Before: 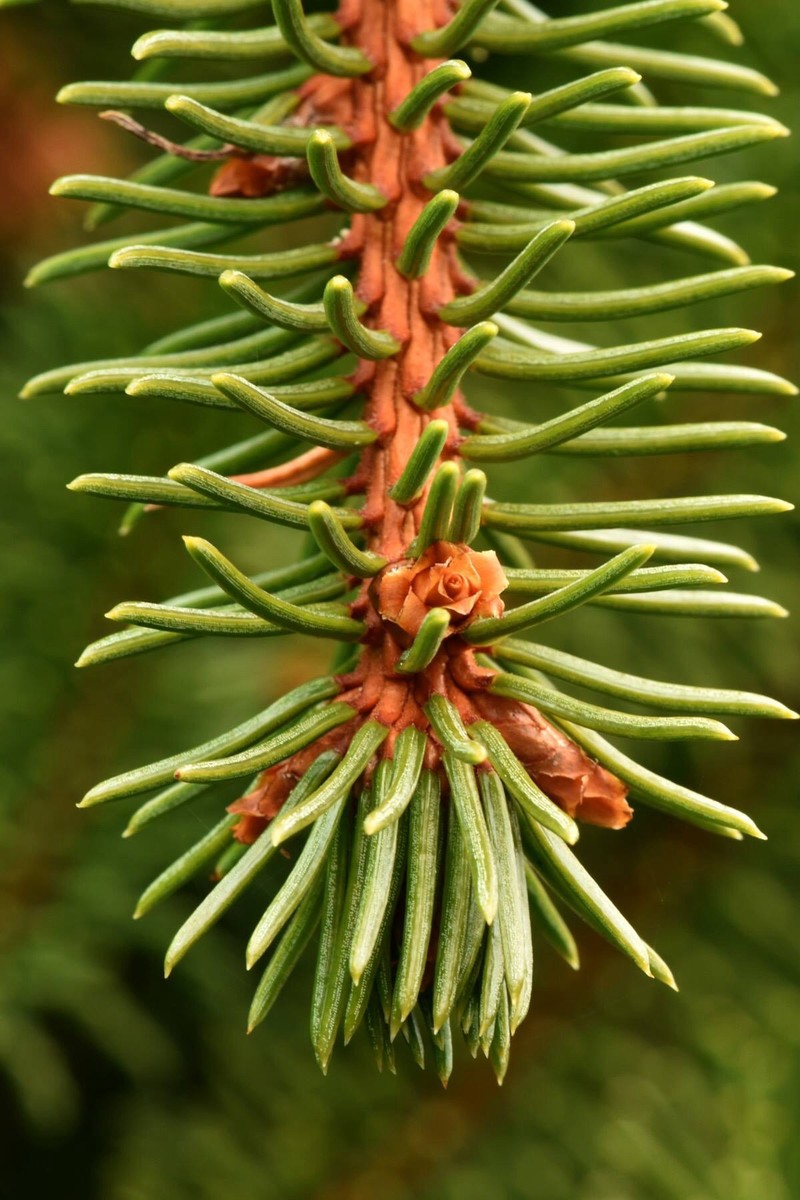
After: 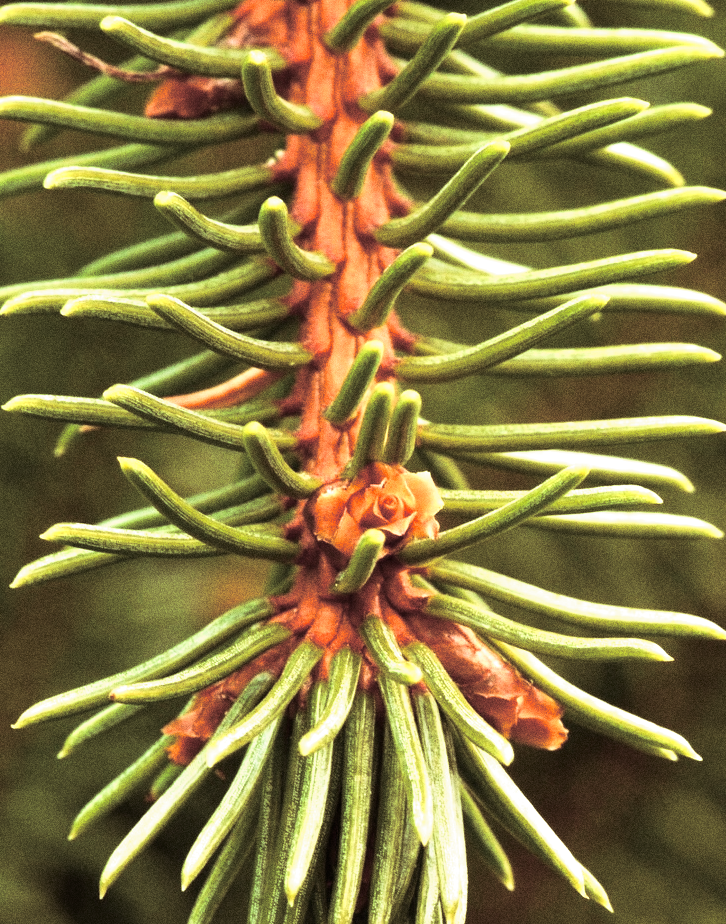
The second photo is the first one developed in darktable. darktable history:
crop: left 8.155%, top 6.611%, bottom 15.385%
color balance rgb: perceptual saturation grading › global saturation 20%, perceptual saturation grading › highlights -25%, perceptual saturation grading › shadows 25%
exposure: black level correction 0, exposure 0.7 EV, compensate exposure bias true, compensate highlight preservation false
grain: coarseness 0.09 ISO, strength 40%
velvia: on, module defaults
split-toning: shadows › saturation 0.24, highlights › hue 54°, highlights › saturation 0.24
shadows and highlights: shadows 30.86, highlights 0, soften with gaussian
